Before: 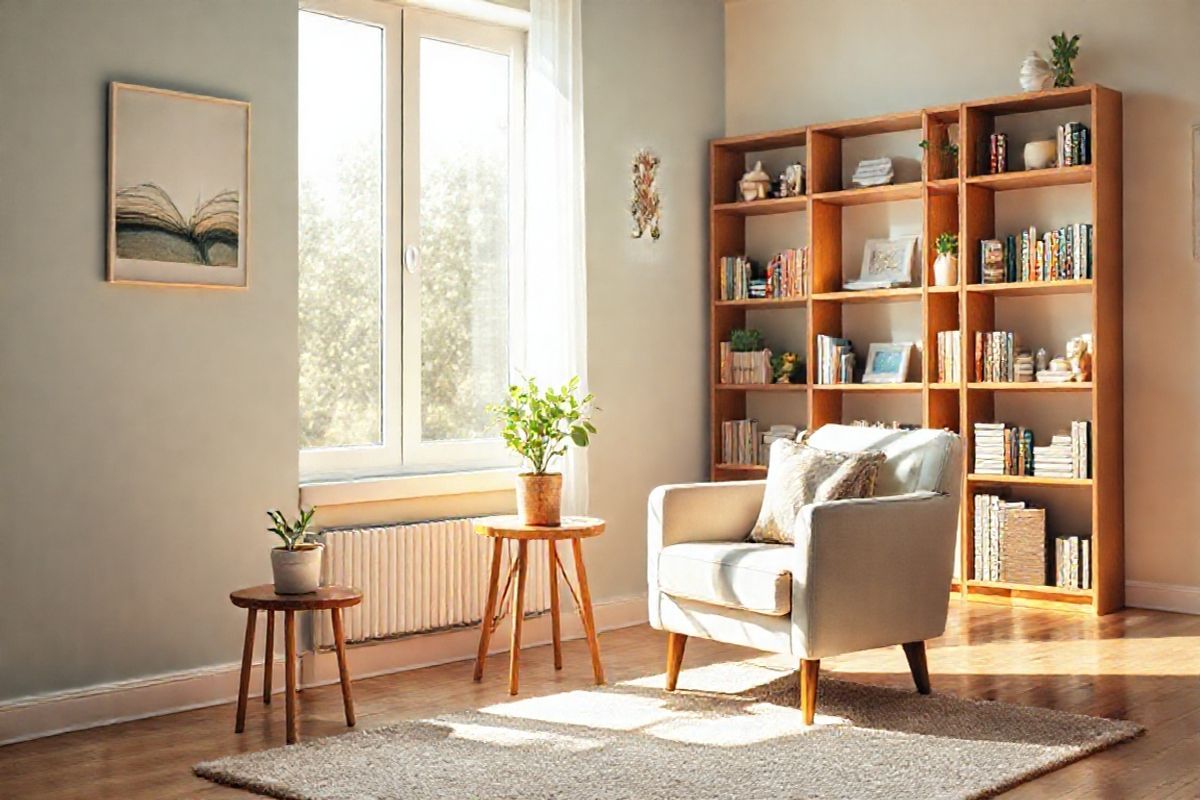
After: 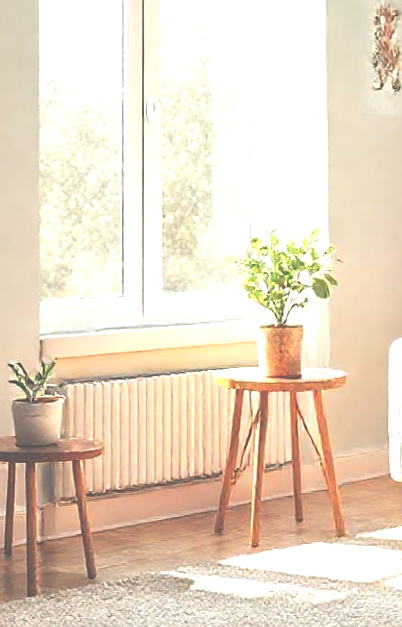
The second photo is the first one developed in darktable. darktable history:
crop and rotate: left 21.625%, top 18.609%, right 44.863%, bottom 2.995%
sharpen: radius 1.052
exposure: black level correction -0.07, exposure 0.503 EV, compensate exposure bias true, compensate highlight preservation false
